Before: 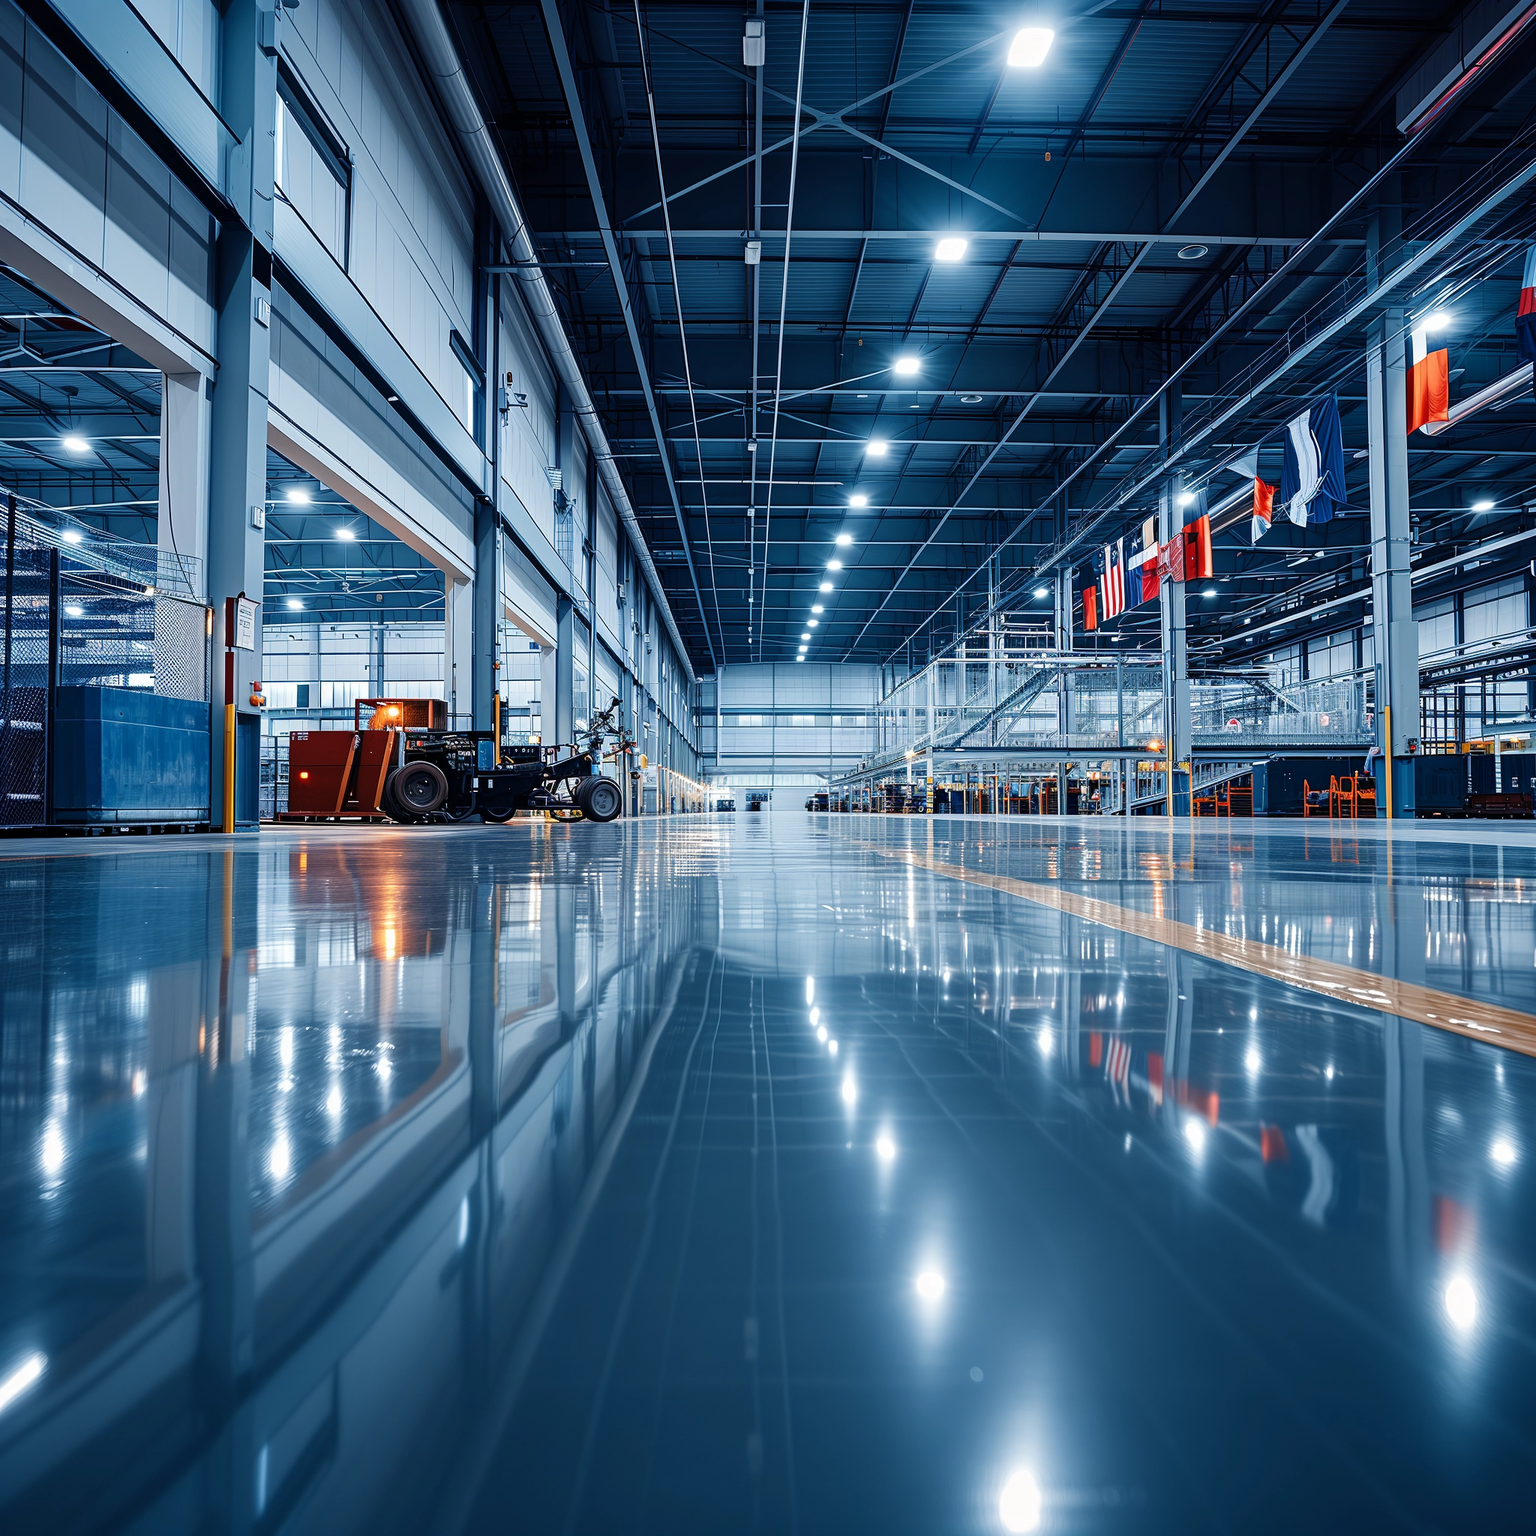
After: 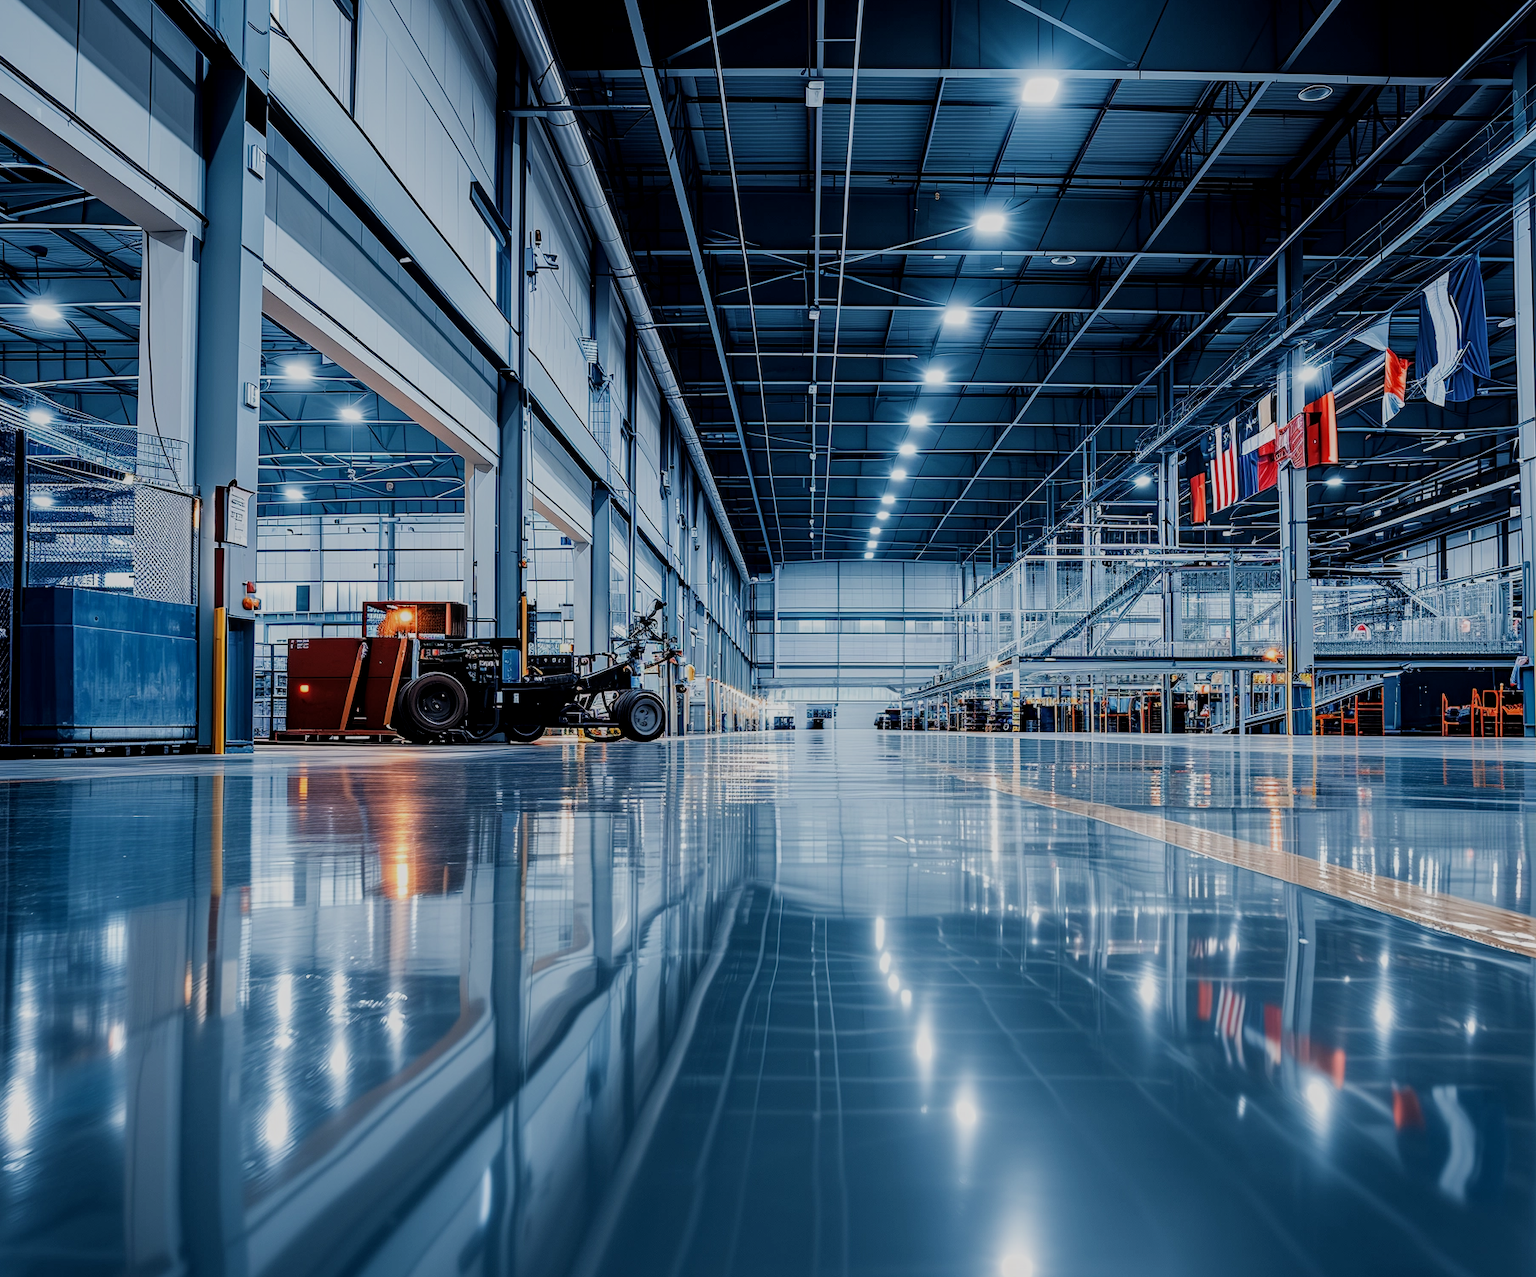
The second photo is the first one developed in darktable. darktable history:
crop and rotate: left 2.413%, top 11.125%, right 9.679%, bottom 15.765%
exposure: exposure -0.155 EV, compensate highlight preservation false
filmic rgb: black relative exposure -7.19 EV, white relative exposure 5.34 EV, hardness 3.03, iterations of high-quality reconstruction 0
local contrast: on, module defaults
